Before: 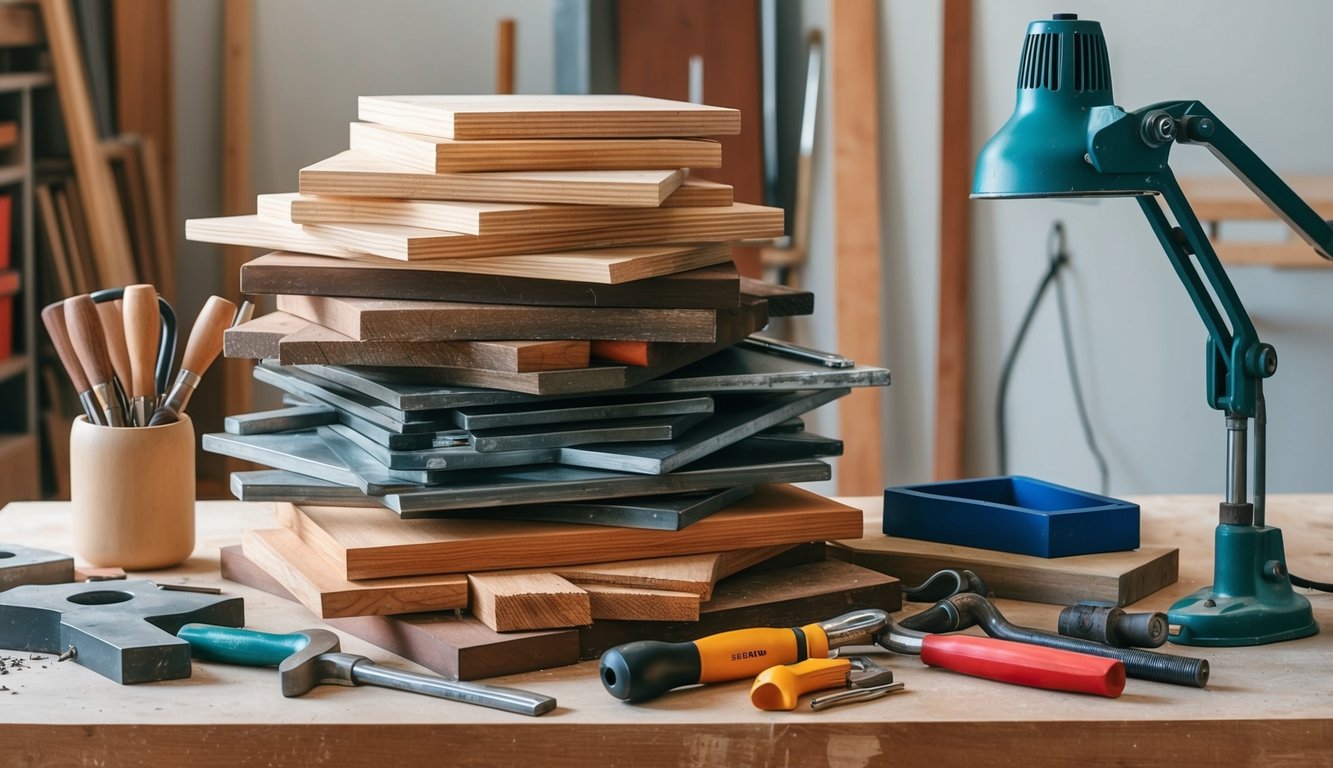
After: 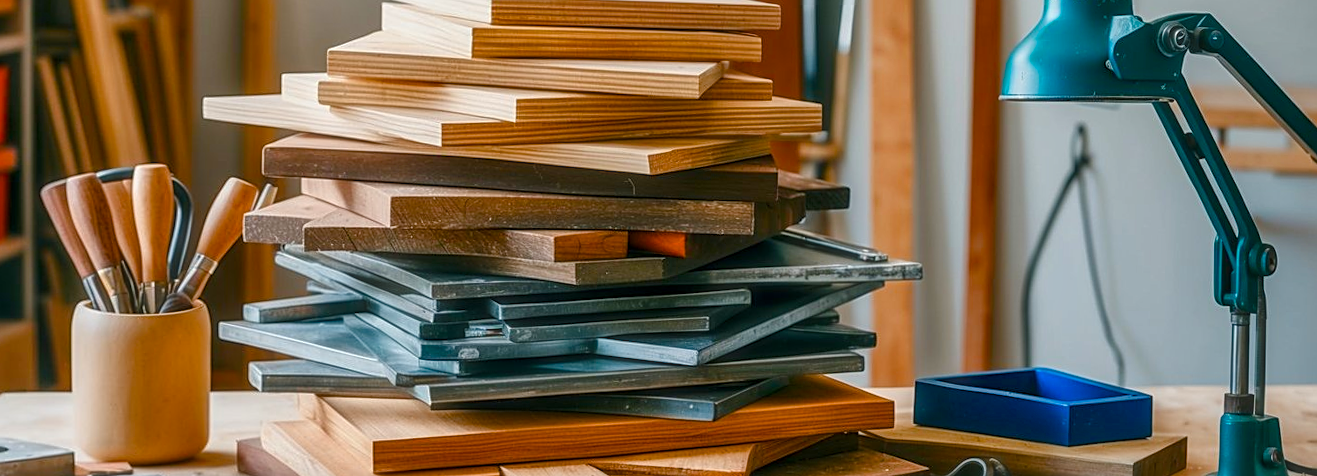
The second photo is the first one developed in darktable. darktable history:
rotate and perspective: rotation 0.679°, lens shift (horizontal) 0.136, crop left 0.009, crop right 0.991, crop top 0.078, crop bottom 0.95
local contrast: highlights 0%, shadows 0%, detail 133%
sharpen: on, module defaults
haze removal: strength -0.09, distance 0.358, compatibility mode true, adaptive false
color balance rgb: linear chroma grading › global chroma 18.9%, perceptual saturation grading › global saturation 20%, perceptual saturation grading › highlights -25%, perceptual saturation grading › shadows 50%, global vibrance 18.93%
shadows and highlights: white point adjustment -3.64, highlights -63.34, highlights color adjustment 42%, soften with gaussian
crop: top 11.166%, bottom 22.168%
